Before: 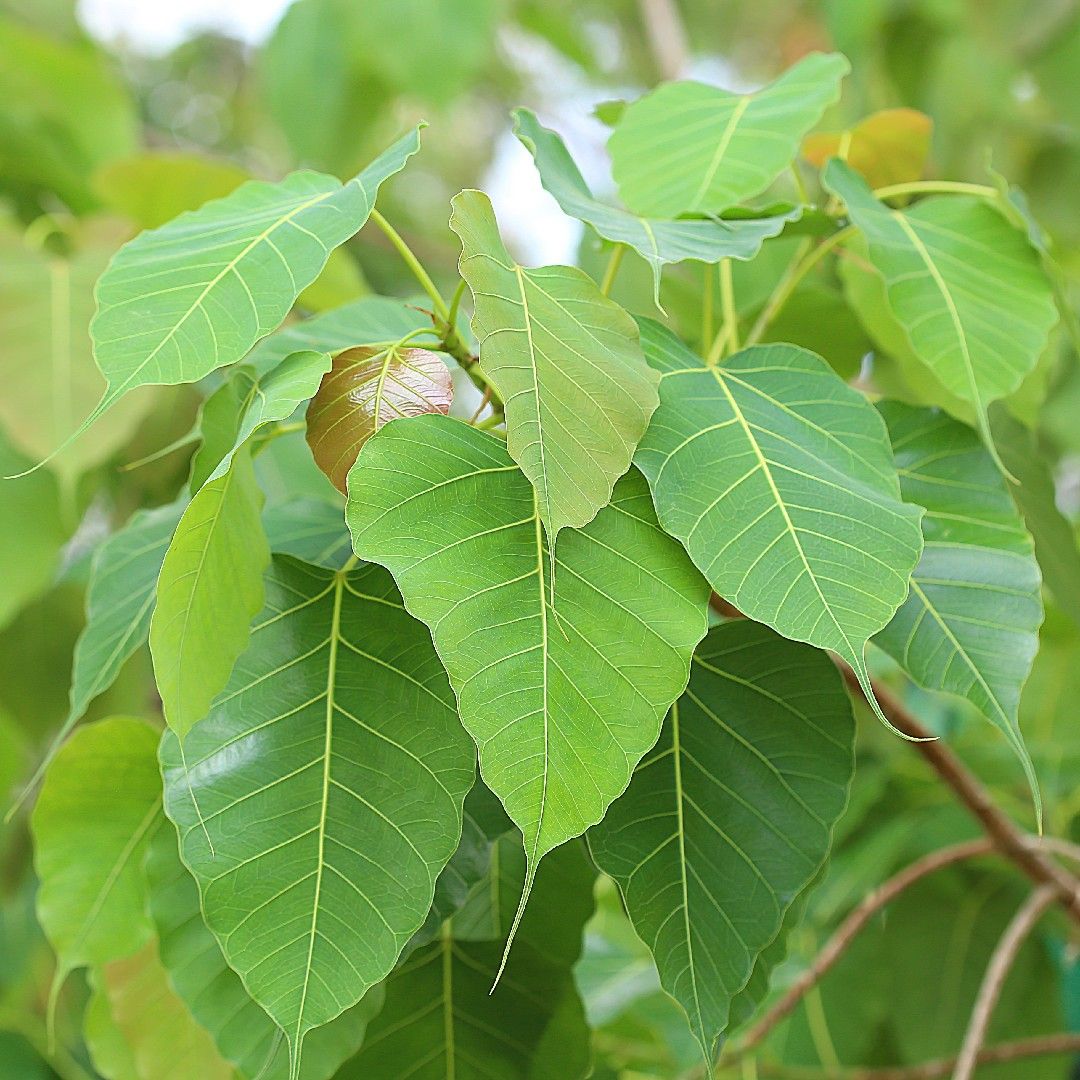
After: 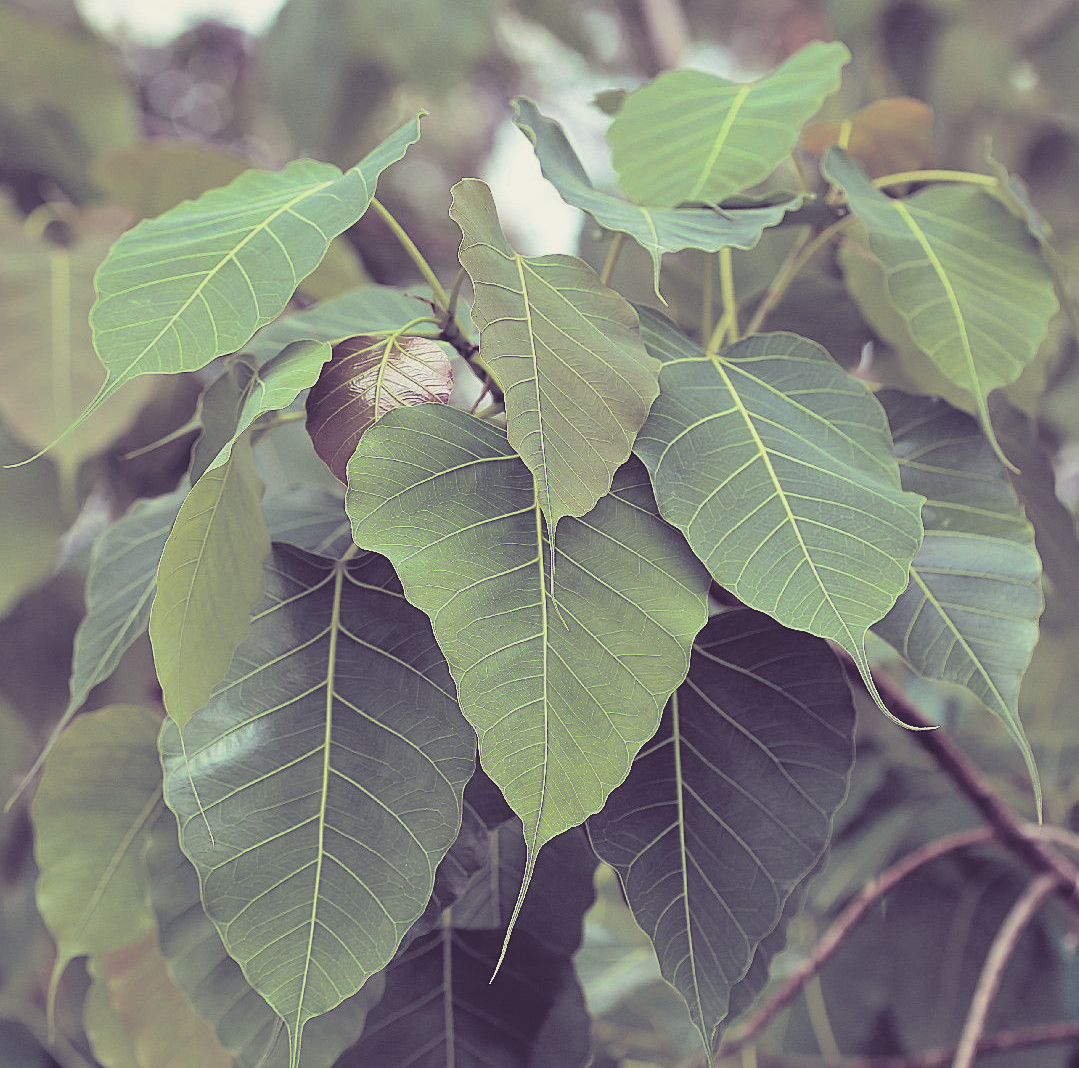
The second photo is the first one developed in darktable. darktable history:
exposure: black level correction 0.029, exposure -0.073 EV, compensate highlight preservation false
shadows and highlights: low approximation 0.01, soften with gaussian
split-toning: shadows › hue 266.4°, shadows › saturation 0.4, highlights › hue 61.2°, highlights › saturation 0.3, compress 0%
color correction: highlights a* 0.003, highlights b* -0.283
color balance: mode lift, gamma, gain (sRGB), lift [1.04, 1, 1, 0.97], gamma [1.01, 1, 1, 0.97], gain [0.96, 1, 1, 0.97]
tone equalizer: on, module defaults
base curve: curves: ch0 [(0, 0.024) (0.055, 0.065) (0.121, 0.166) (0.236, 0.319) (0.693, 0.726) (1, 1)], preserve colors none
crop: top 1.049%, right 0.001%
